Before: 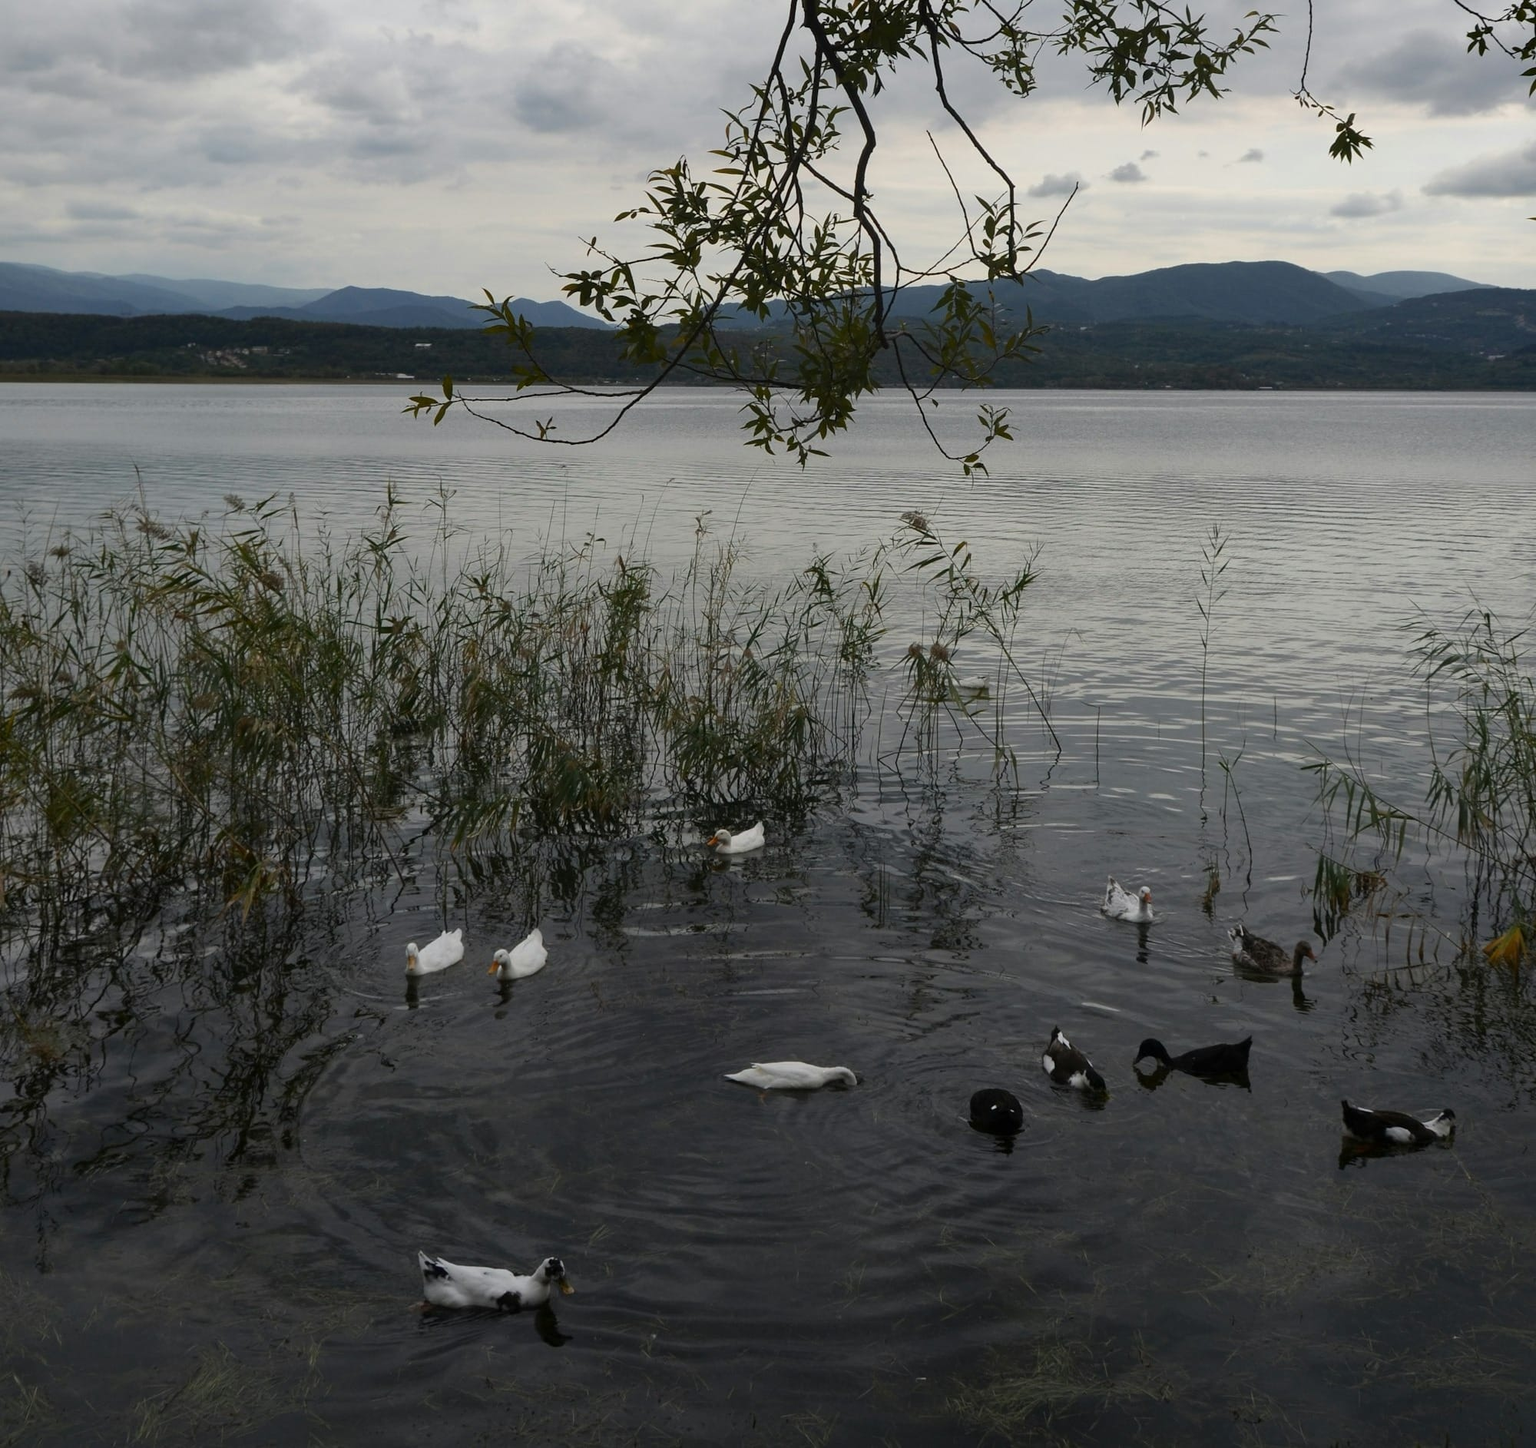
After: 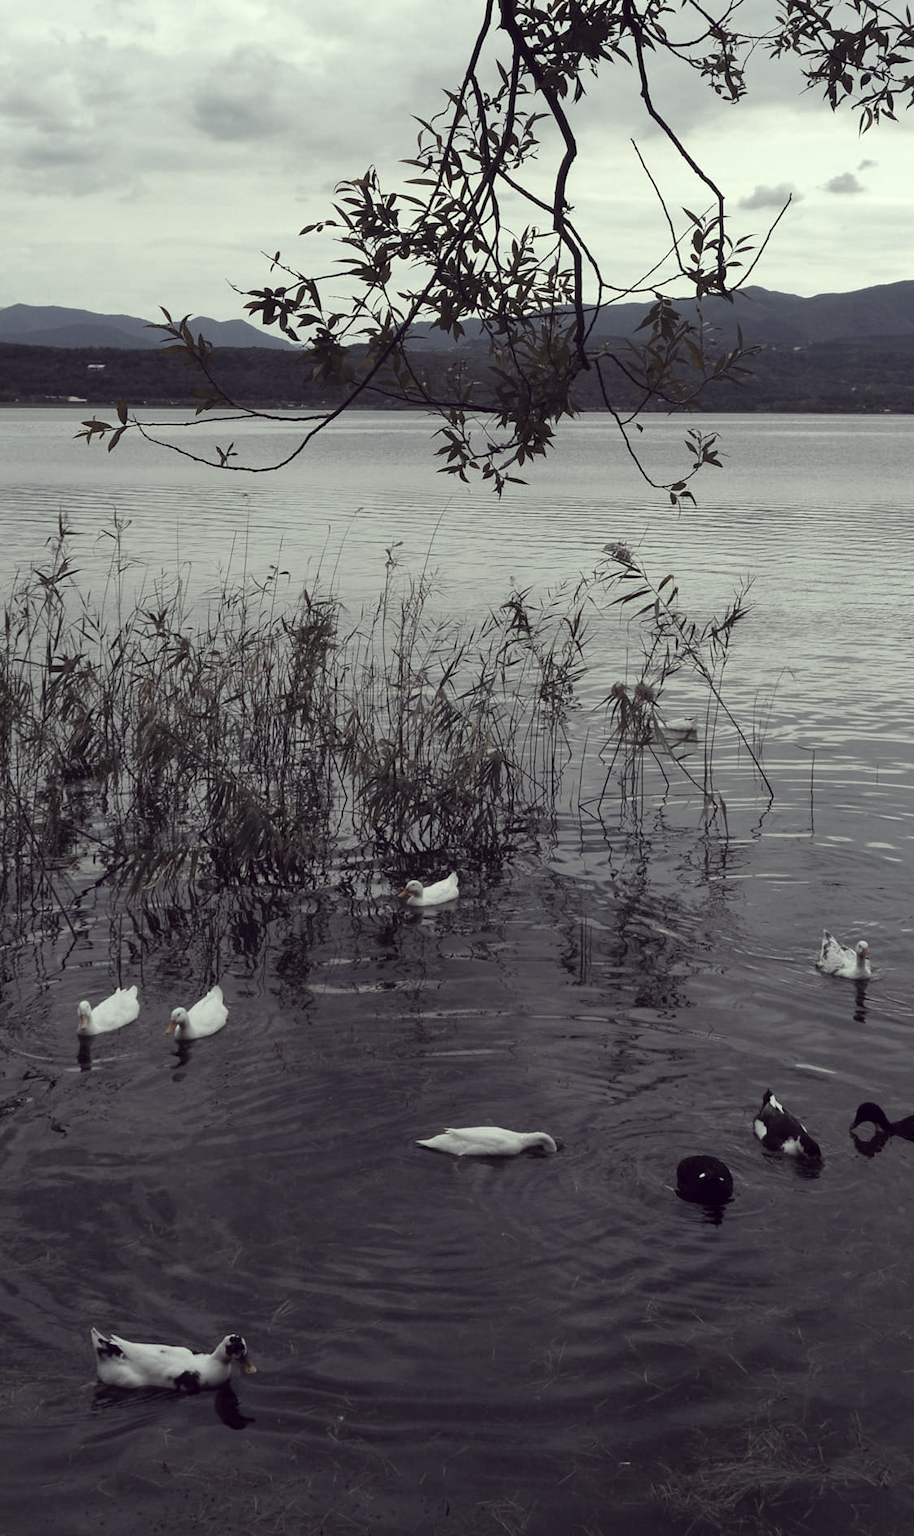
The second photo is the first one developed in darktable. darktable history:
crop: left 21.674%, right 22.086%
color correction: highlights a* -20.17, highlights b* 20.27, shadows a* 20.03, shadows b* -20.46, saturation 0.43
color zones: curves: ch0 [(0, 0.5) (0.143, 0.5) (0.286, 0.5) (0.429, 0.504) (0.571, 0.5) (0.714, 0.509) (0.857, 0.5) (1, 0.5)]; ch1 [(0, 0.425) (0.143, 0.425) (0.286, 0.375) (0.429, 0.405) (0.571, 0.5) (0.714, 0.47) (0.857, 0.425) (1, 0.435)]; ch2 [(0, 0.5) (0.143, 0.5) (0.286, 0.5) (0.429, 0.517) (0.571, 0.5) (0.714, 0.51) (0.857, 0.5) (1, 0.5)]
levels: mode automatic, black 0.023%, white 99.97%, levels [0.062, 0.494, 0.925]
